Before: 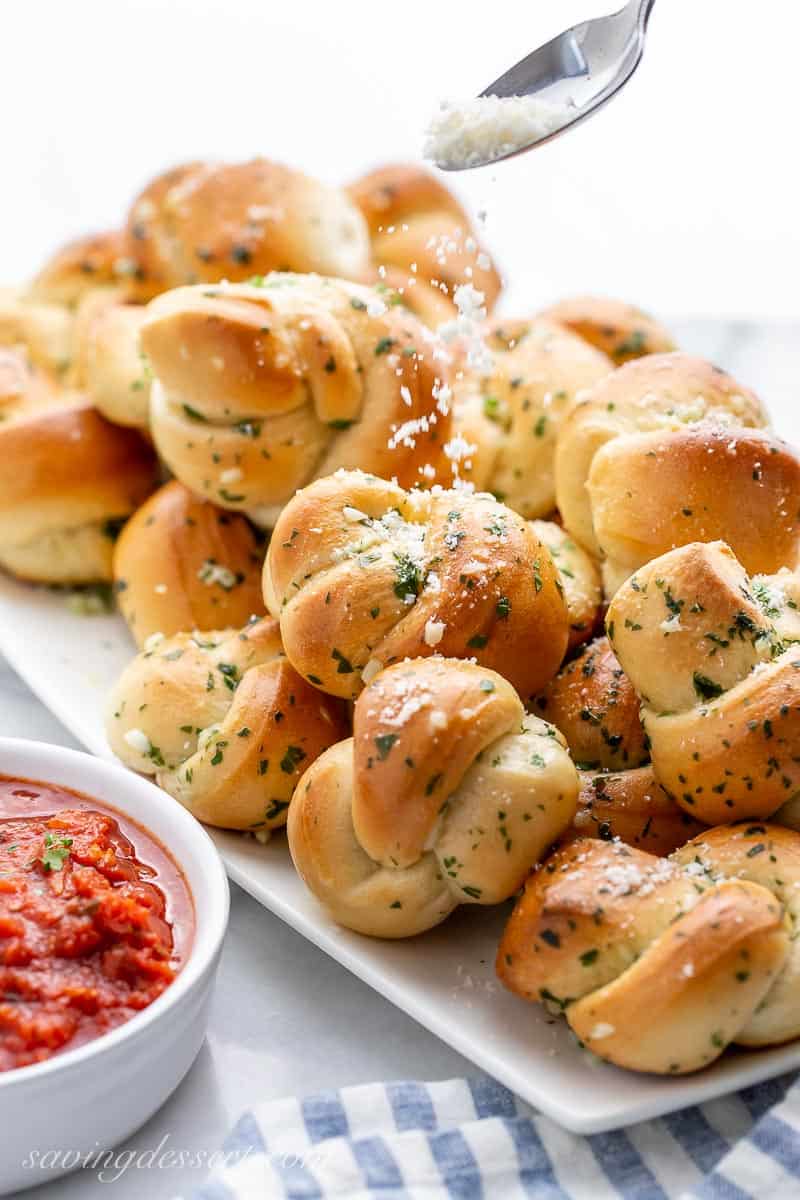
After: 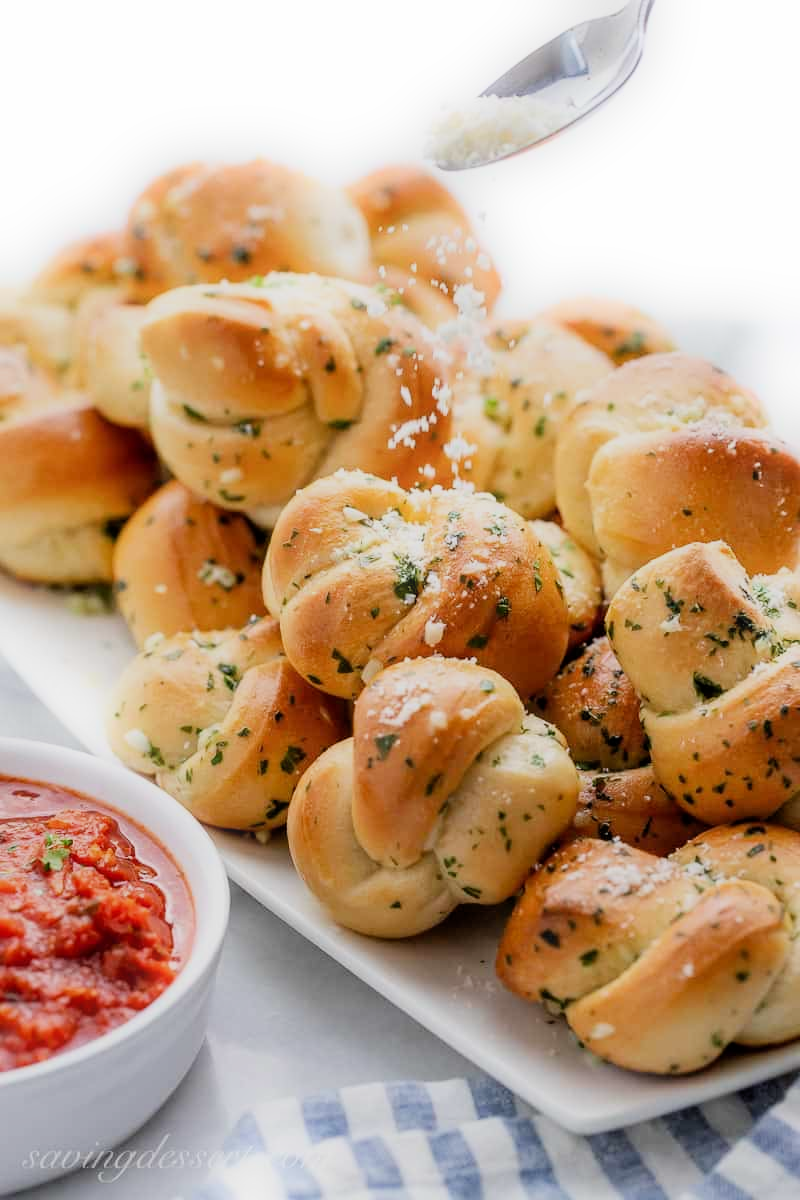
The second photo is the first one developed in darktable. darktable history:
filmic rgb: white relative exposure 3.9 EV, hardness 4.26
bloom: size 5%, threshold 95%, strength 15%
